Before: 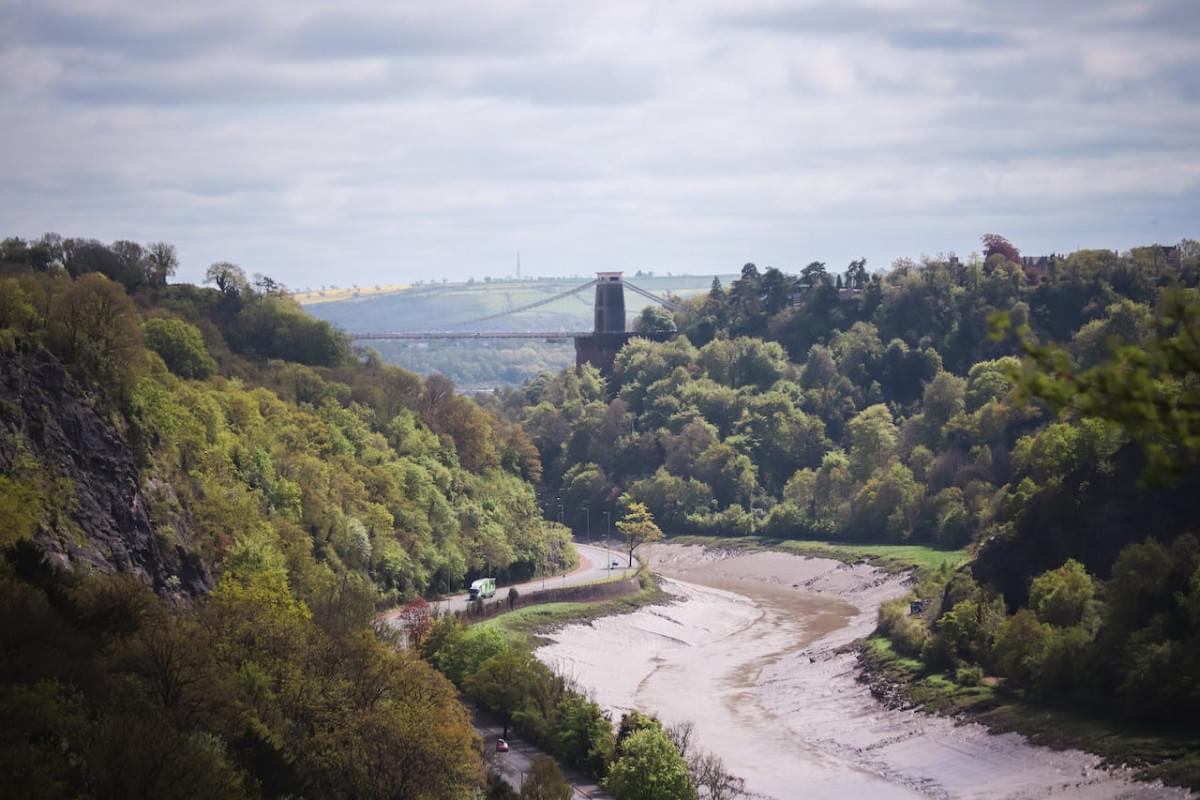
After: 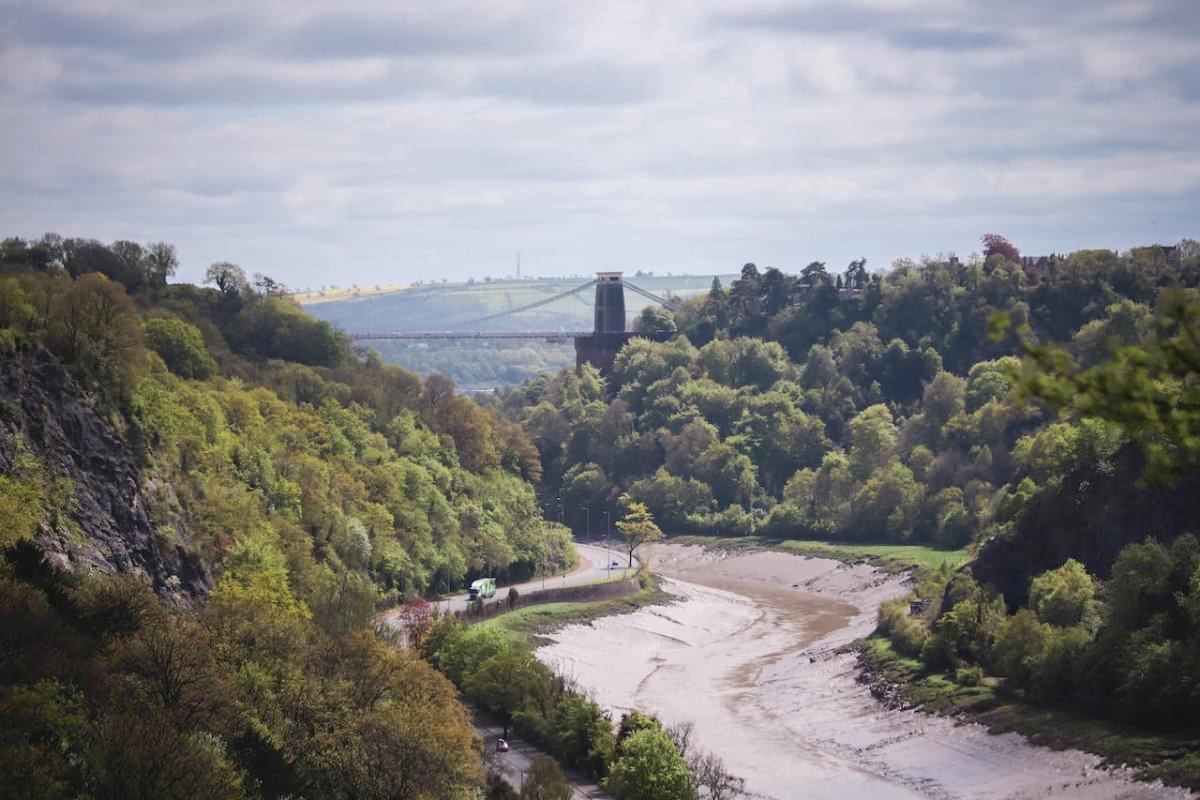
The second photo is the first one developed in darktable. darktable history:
shadows and highlights: shadows 52.31, highlights -28.33, highlights color adjustment 42.05%, soften with gaussian
